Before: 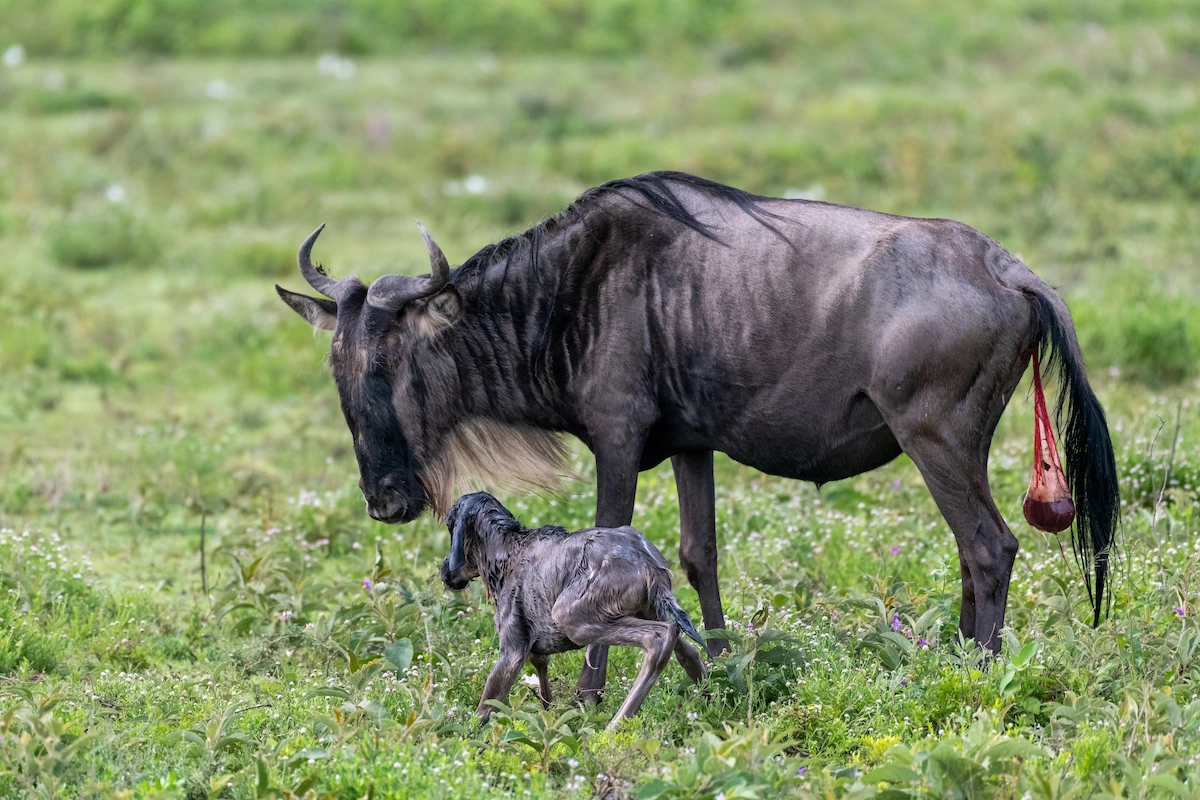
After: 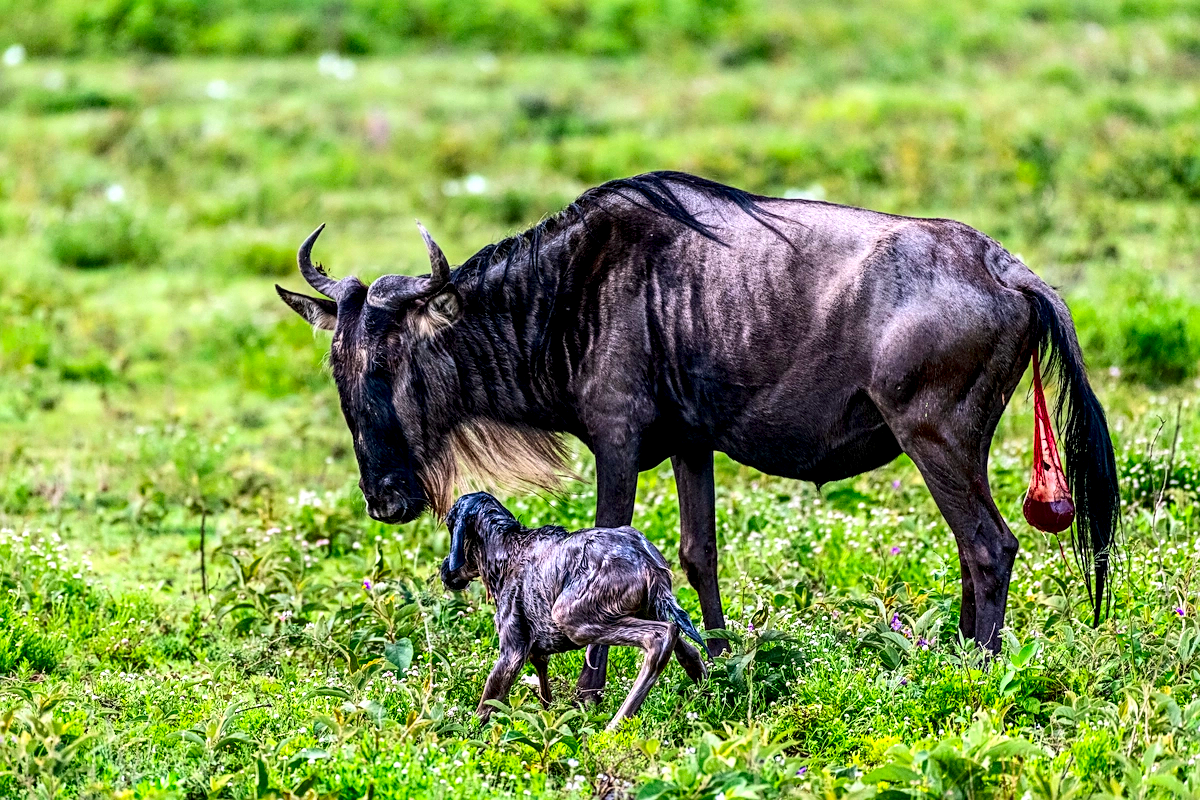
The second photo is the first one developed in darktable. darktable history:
contrast brightness saturation: contrast 0.26, brightness 0.02, saturation 0.87
sharpen: on, module defaults
local contrast: highlights 60%, shadows 60%, detail 160%
